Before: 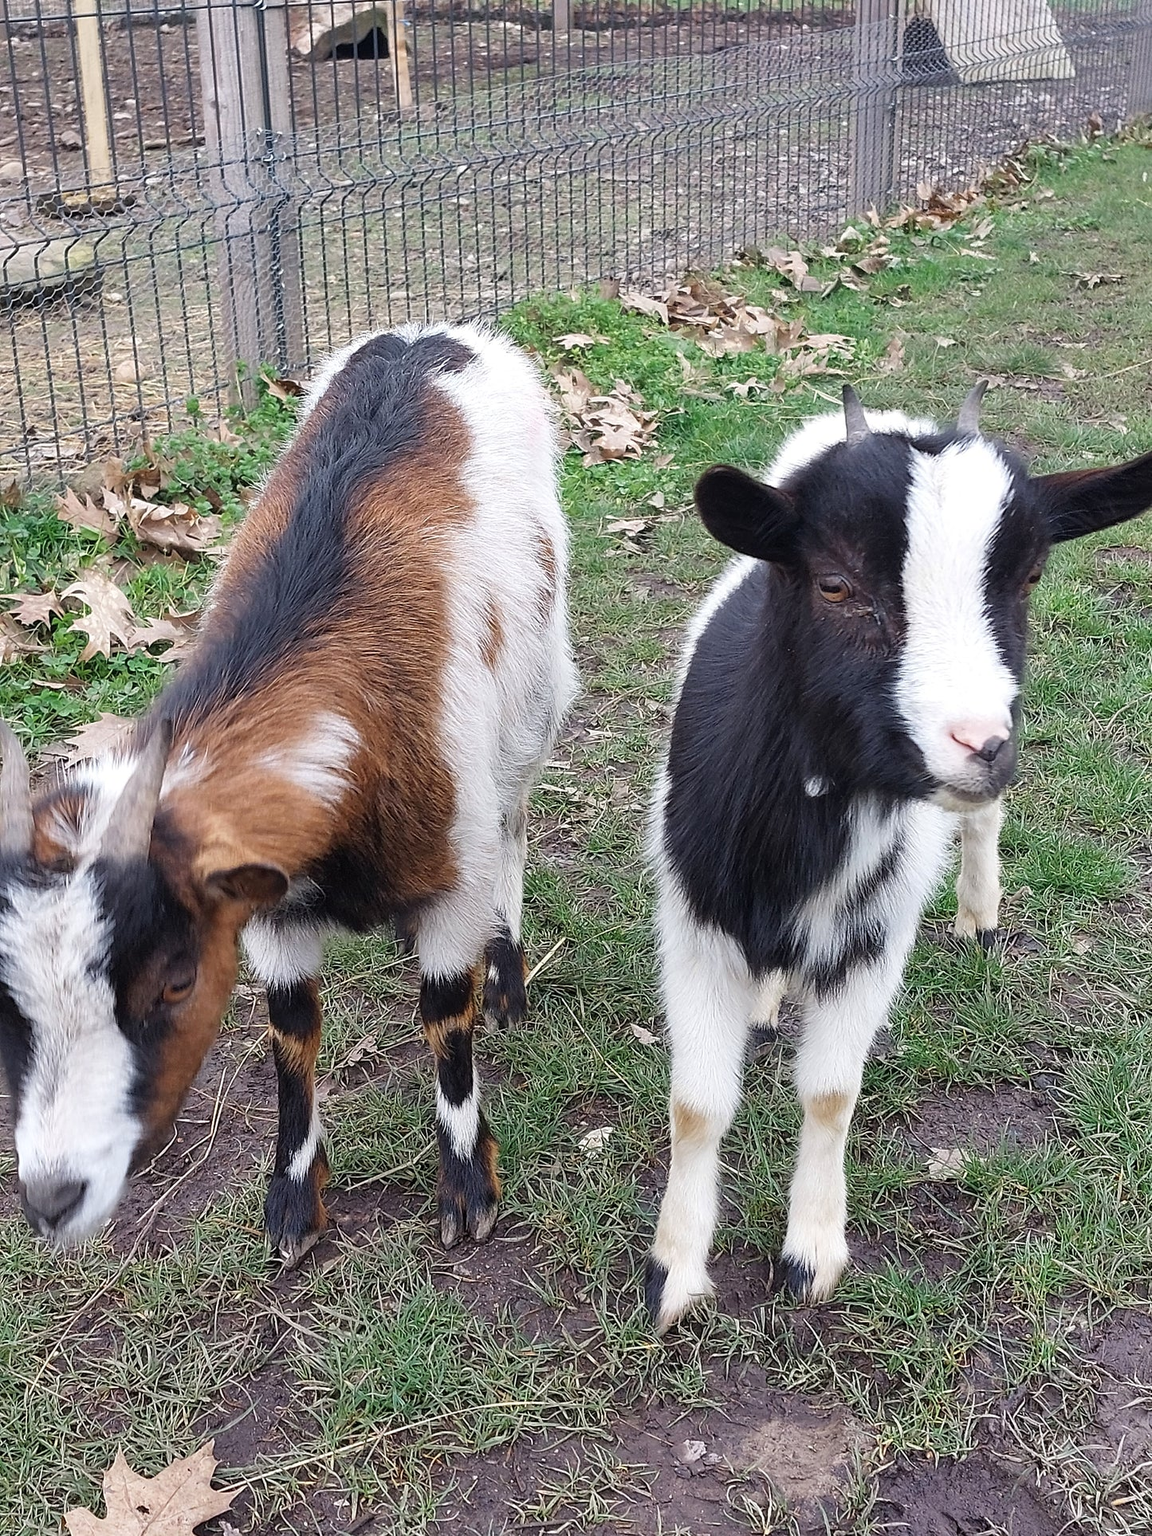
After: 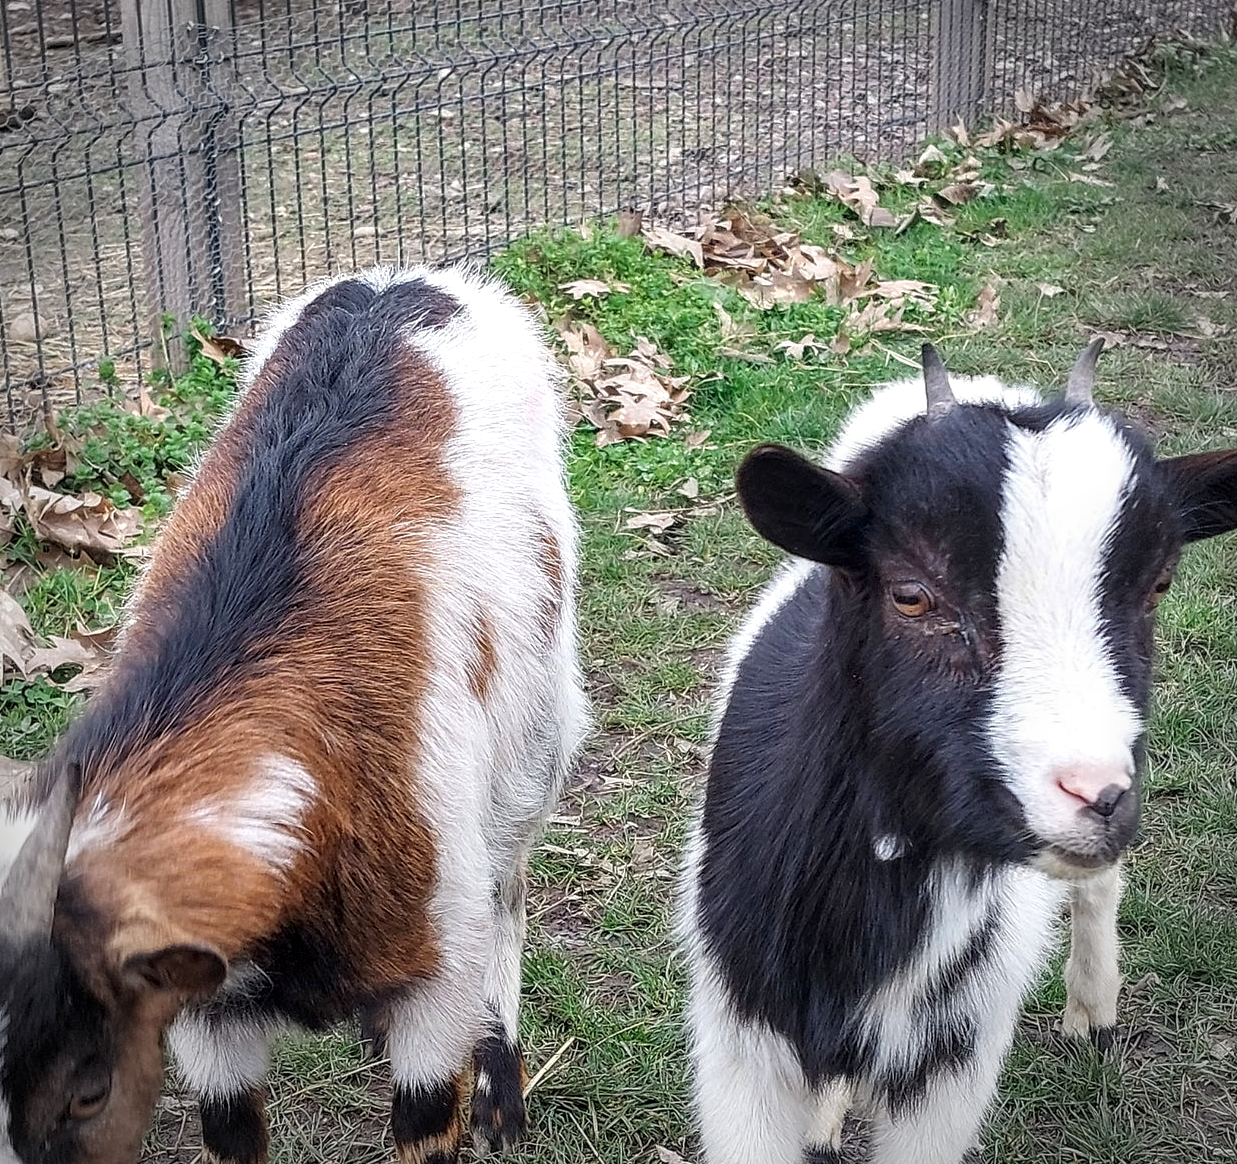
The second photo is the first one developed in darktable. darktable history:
contrast brightness saturation: saturation 0.13
crop and rotate: left 9.345%, top 7.22%, right 4.982%, bottom 32.331%
vignetting: fall-off radius 31.48%, brightness -0.472
local contrast: highlights 61%, detail 143%, midtone range 0.428
